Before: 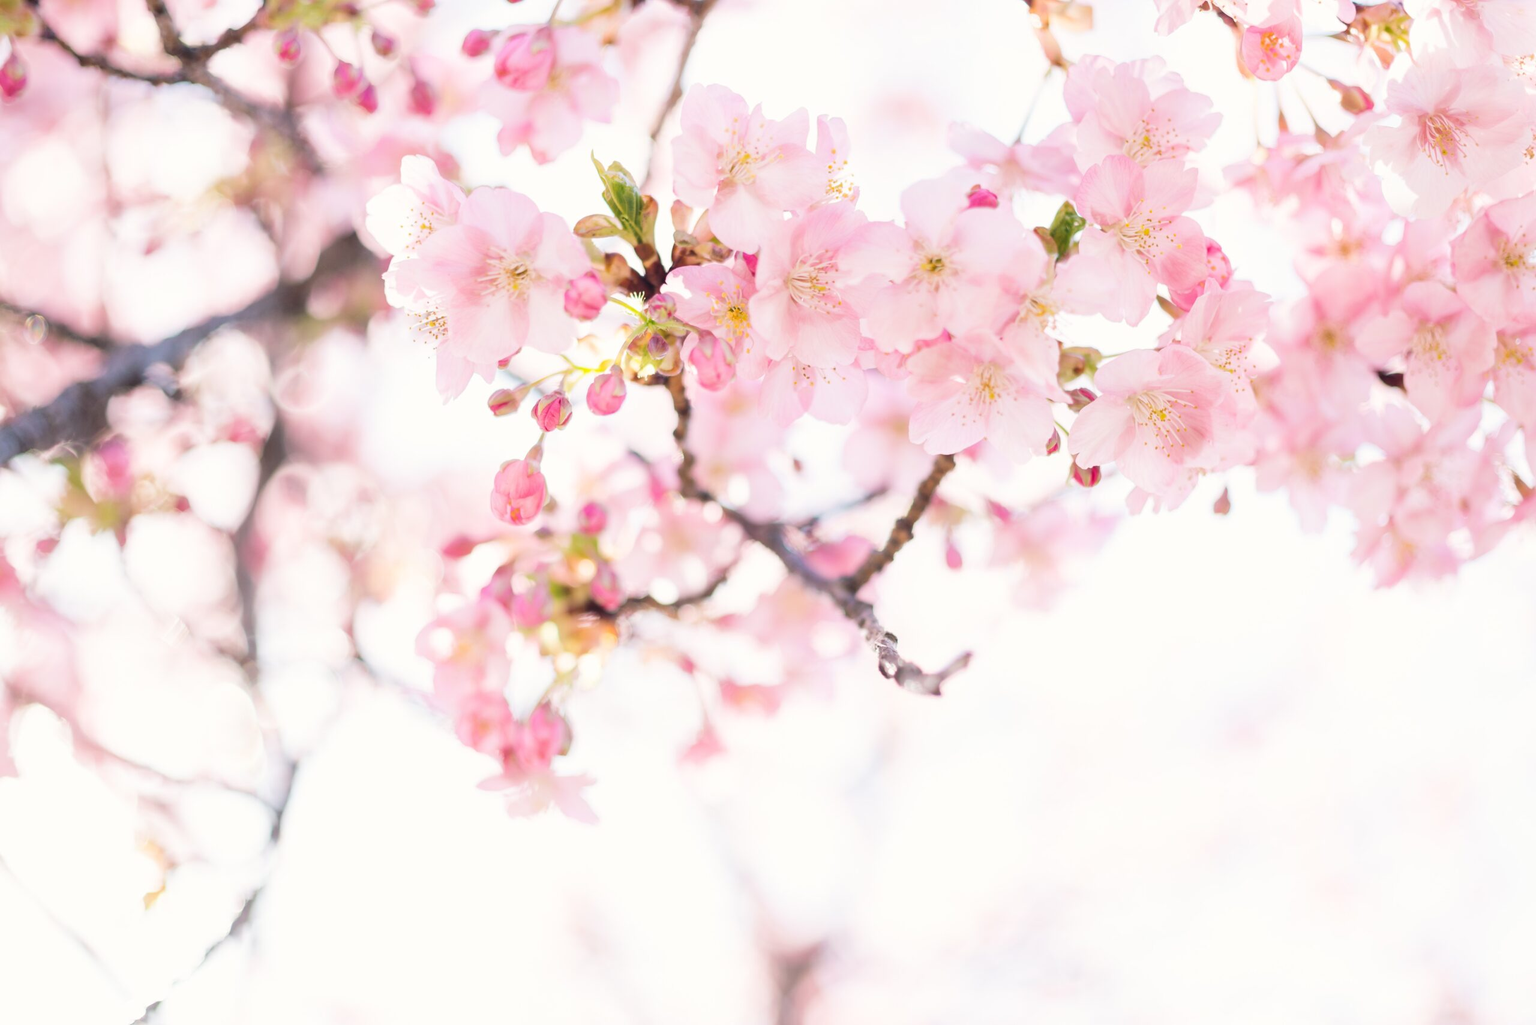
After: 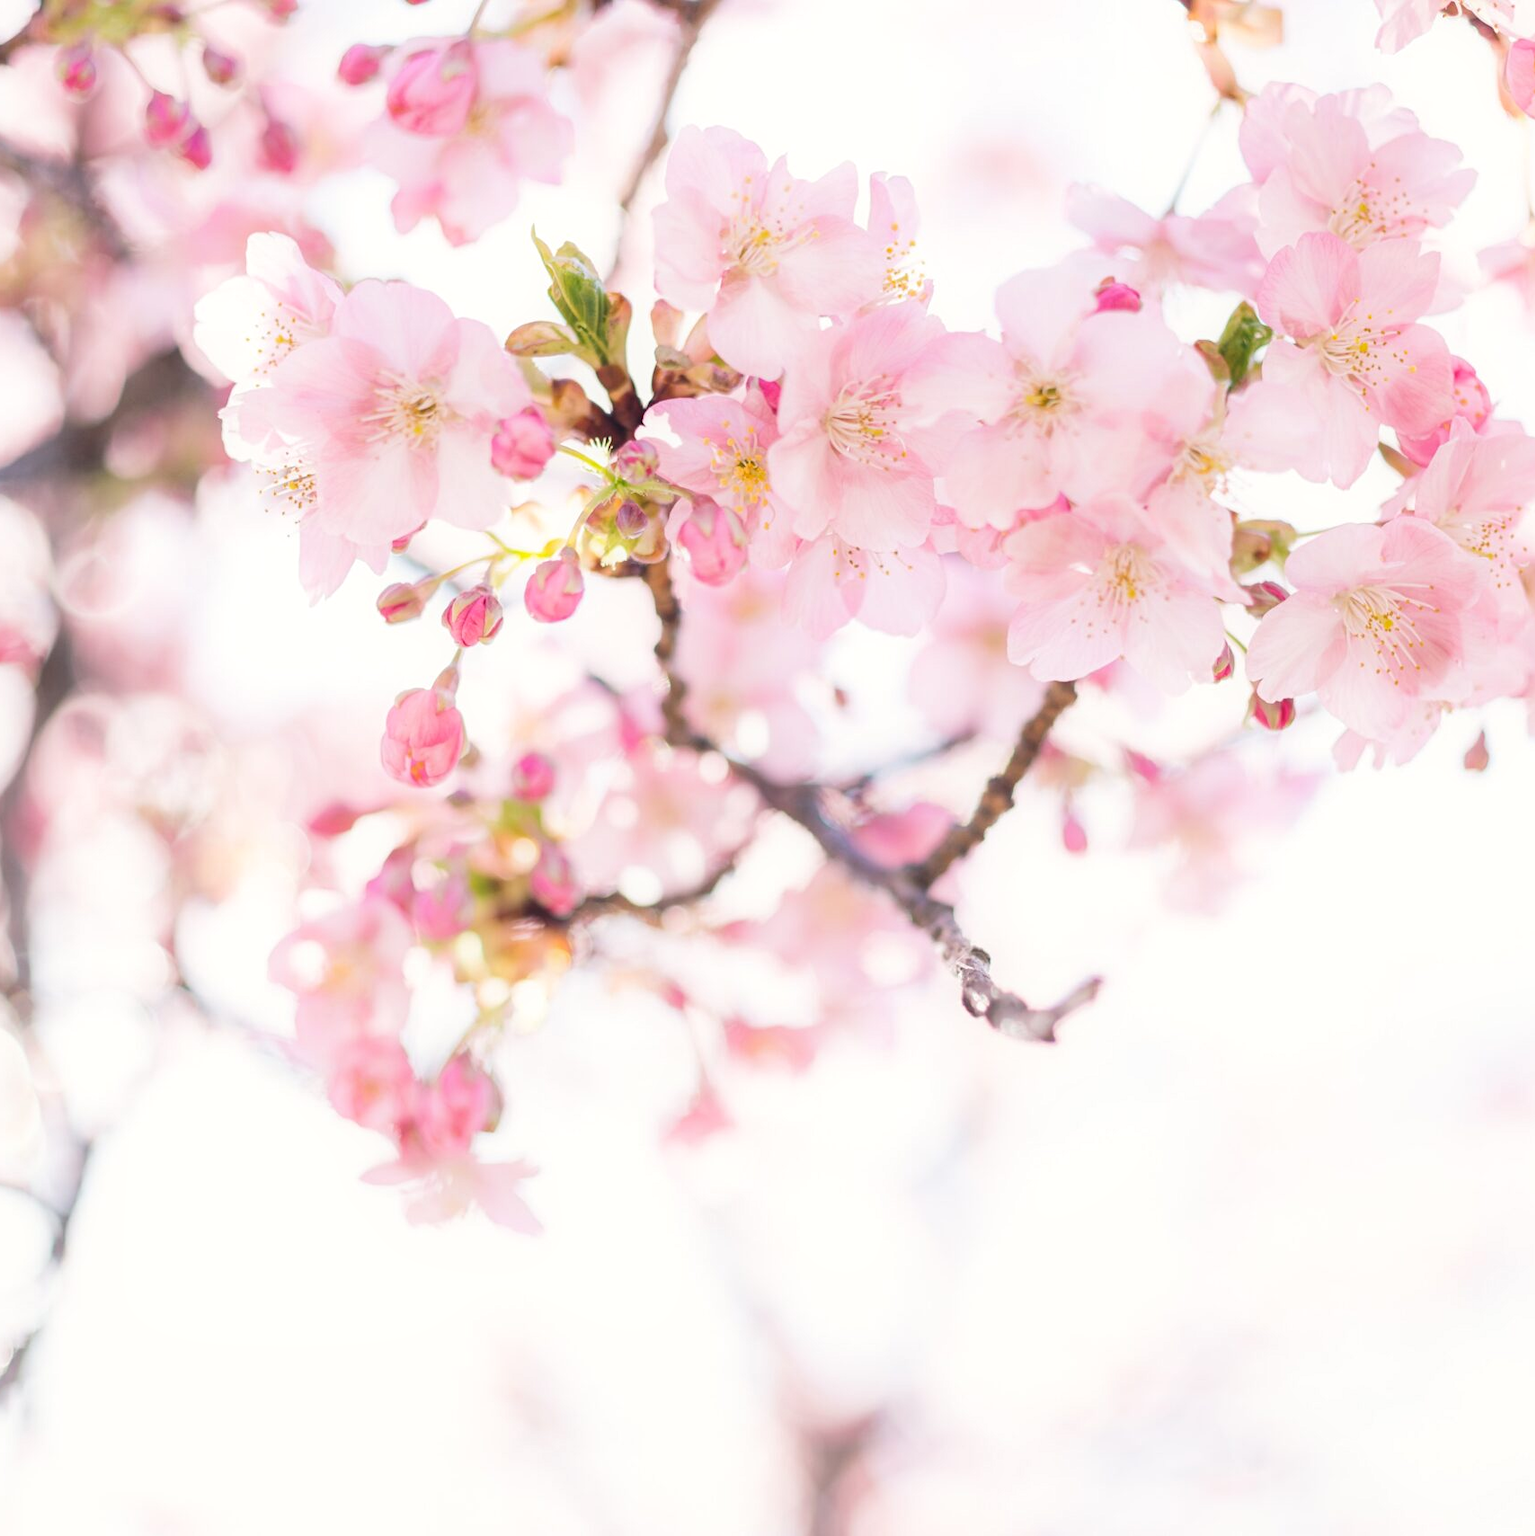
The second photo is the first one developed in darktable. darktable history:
contrast equalizer: octaves 7, y [[0.5, 0.488, 0.462, 0.461, 0.491, 0.5], [0.5 ×6], [0.5 ×6], [0 ×6], [0 ×6]]
crop: left 15.391%, right 17.854%
local contrast: highlights 106%, shadows 99%, detail 119%, midtone range 0.2
